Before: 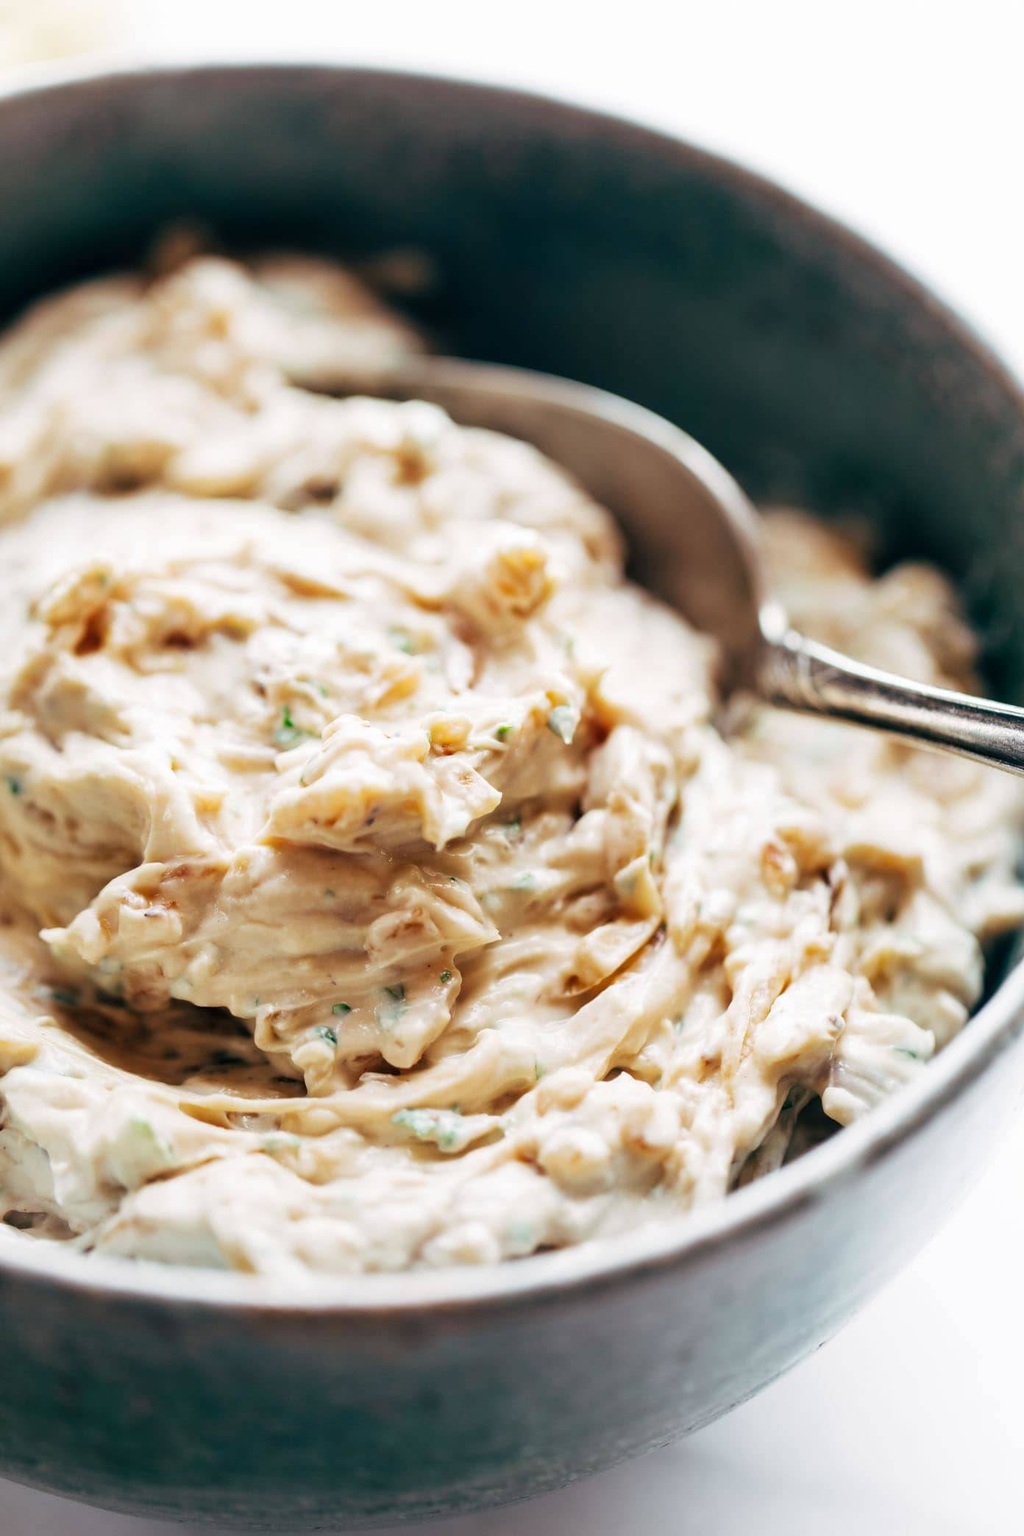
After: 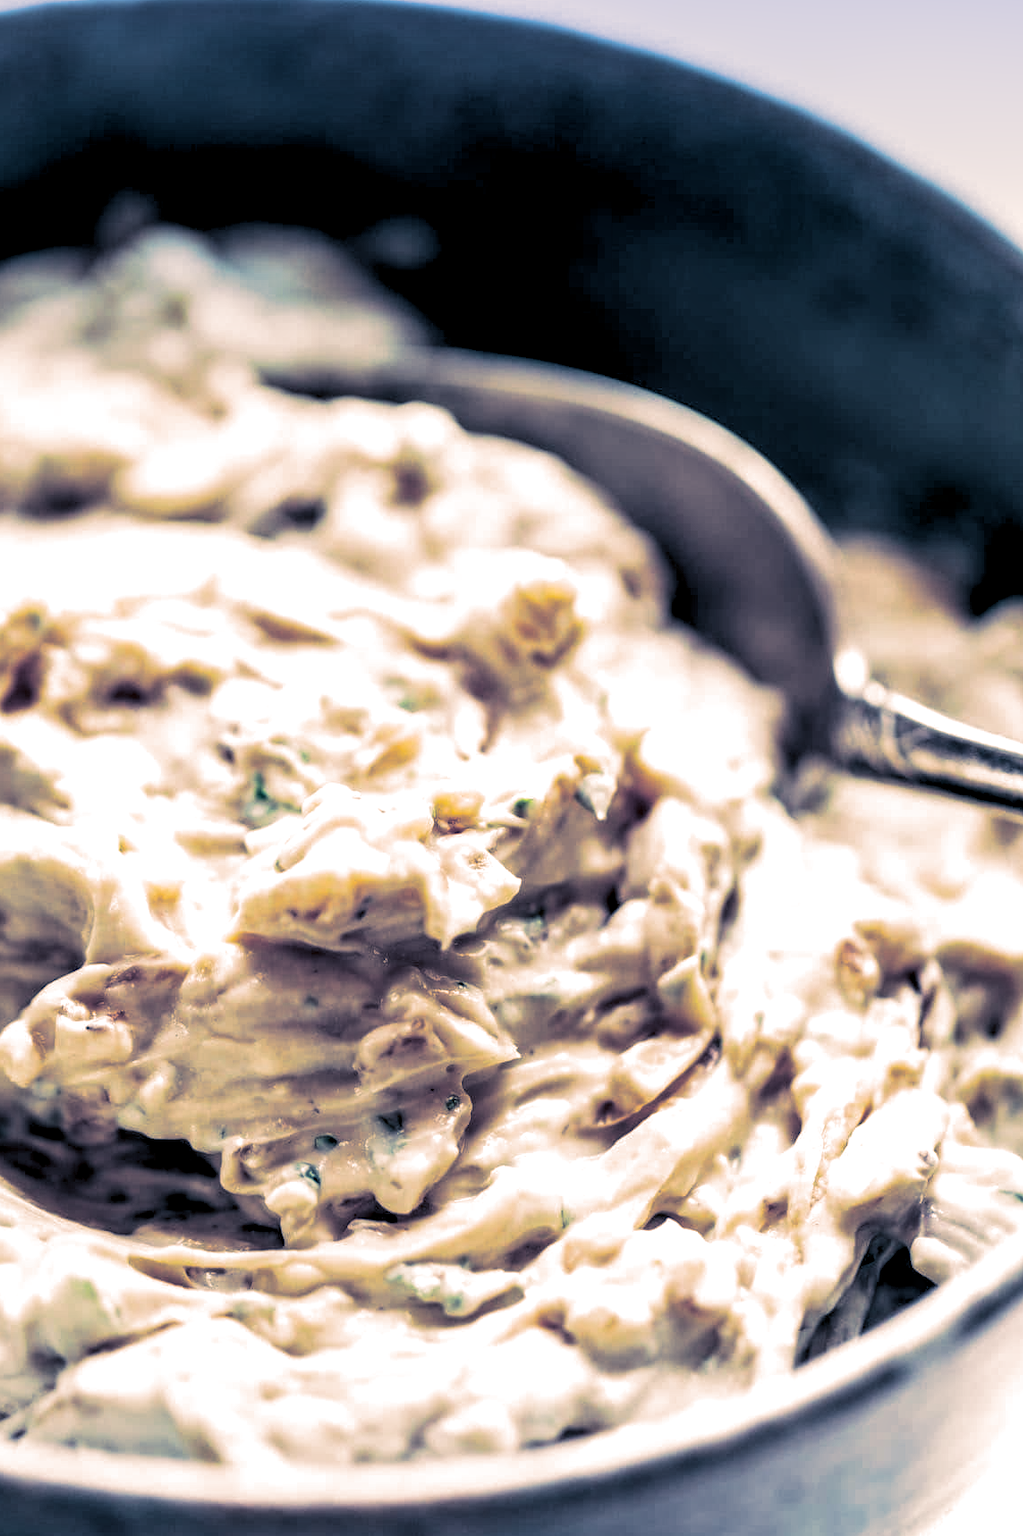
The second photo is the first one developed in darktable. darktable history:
exposure: compensate highlight preservation false
local contrast: highlights 20%, detail 150%
rgb levels: levels [[0.01, 0.419, 0.839], [0, 0.5, 1], [0, 0.5, 1]]
graduated density: density 2.02 EV, hardness 44%, rotation 0.374°, offset 8.21, hue 208.8°, saturation 97%
split-toning: shadows › hue 226.8°, shadows › saturation 0.56, highlights › hue 28.8°, balance -40, compress 0%
crop and rotate: left 7.196%, top 4.574%, right 10.605%, bottom 13.178%
